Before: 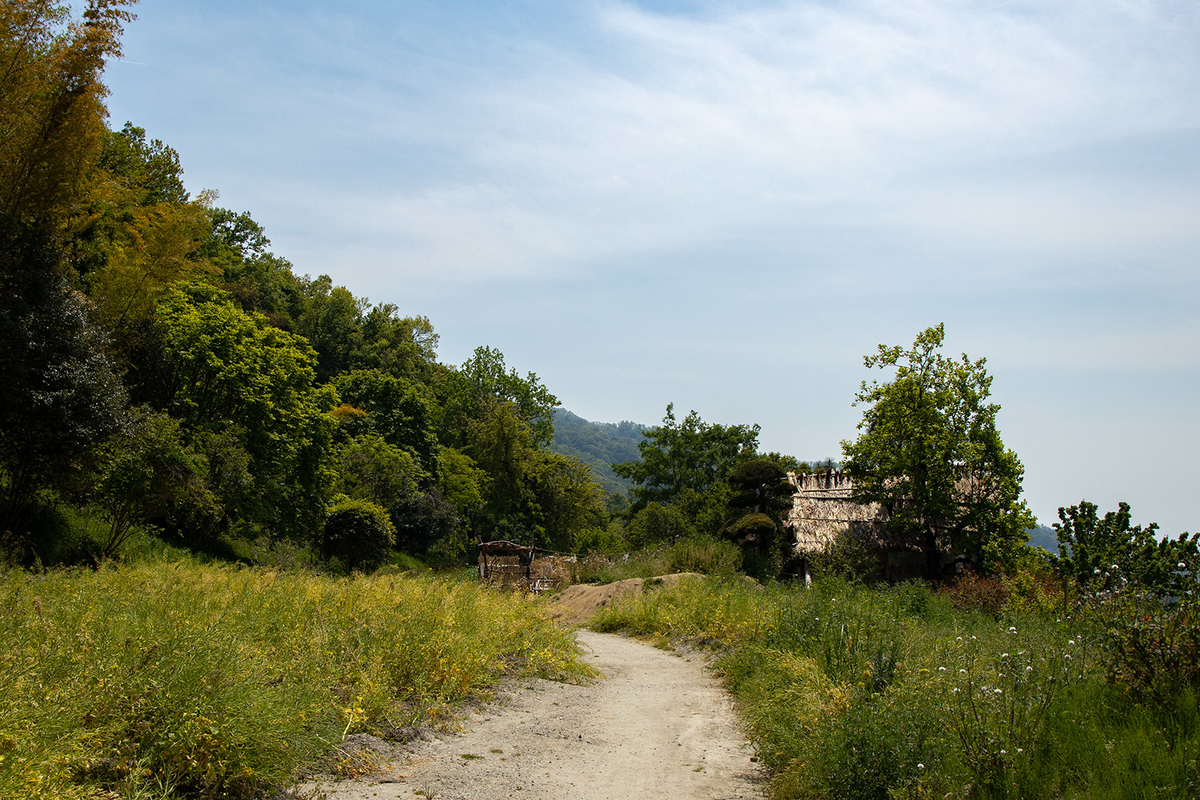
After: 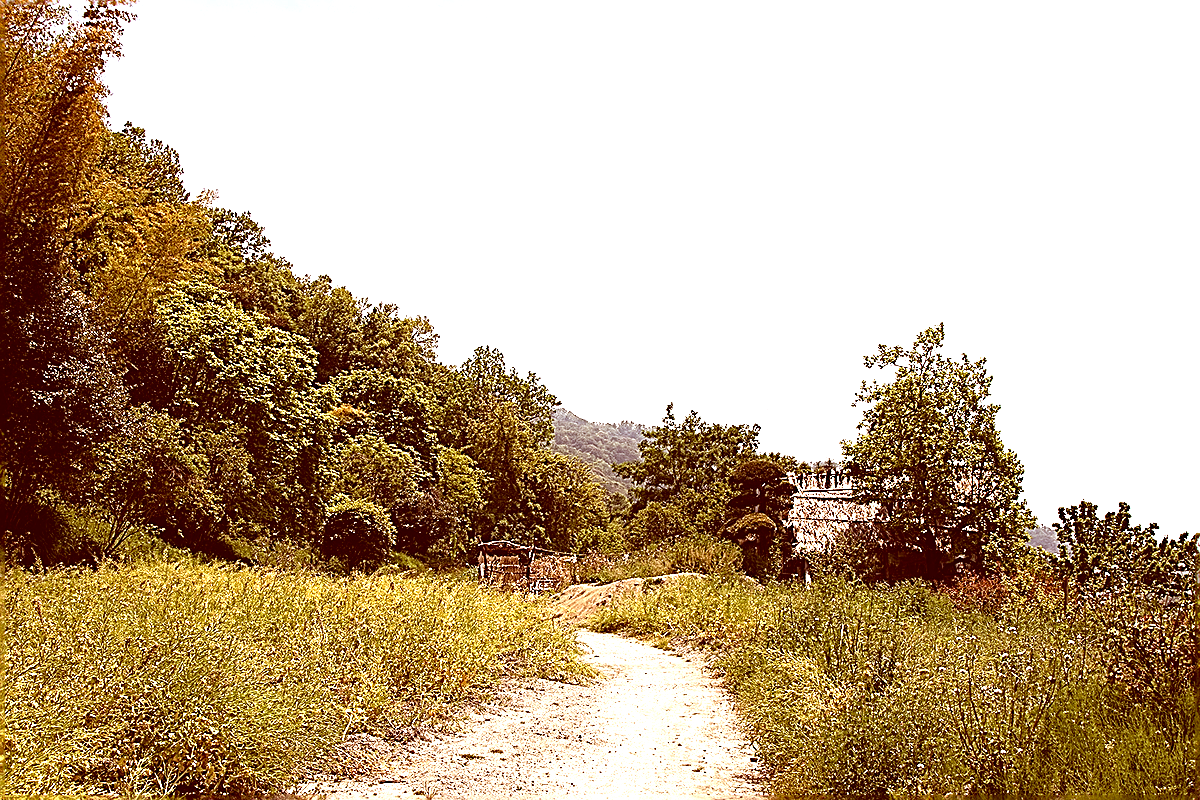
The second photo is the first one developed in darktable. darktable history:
exposure: black level correction 0.001, exposure 1.398 EV, compensate exposure bias true, compensate highlight preservation false
sharpen: amount 1.995
color correction: highlights a* 9.42, highlights b* 9.02, shadows a* 39.45, shadows b* 39.82, saturation 0.784
